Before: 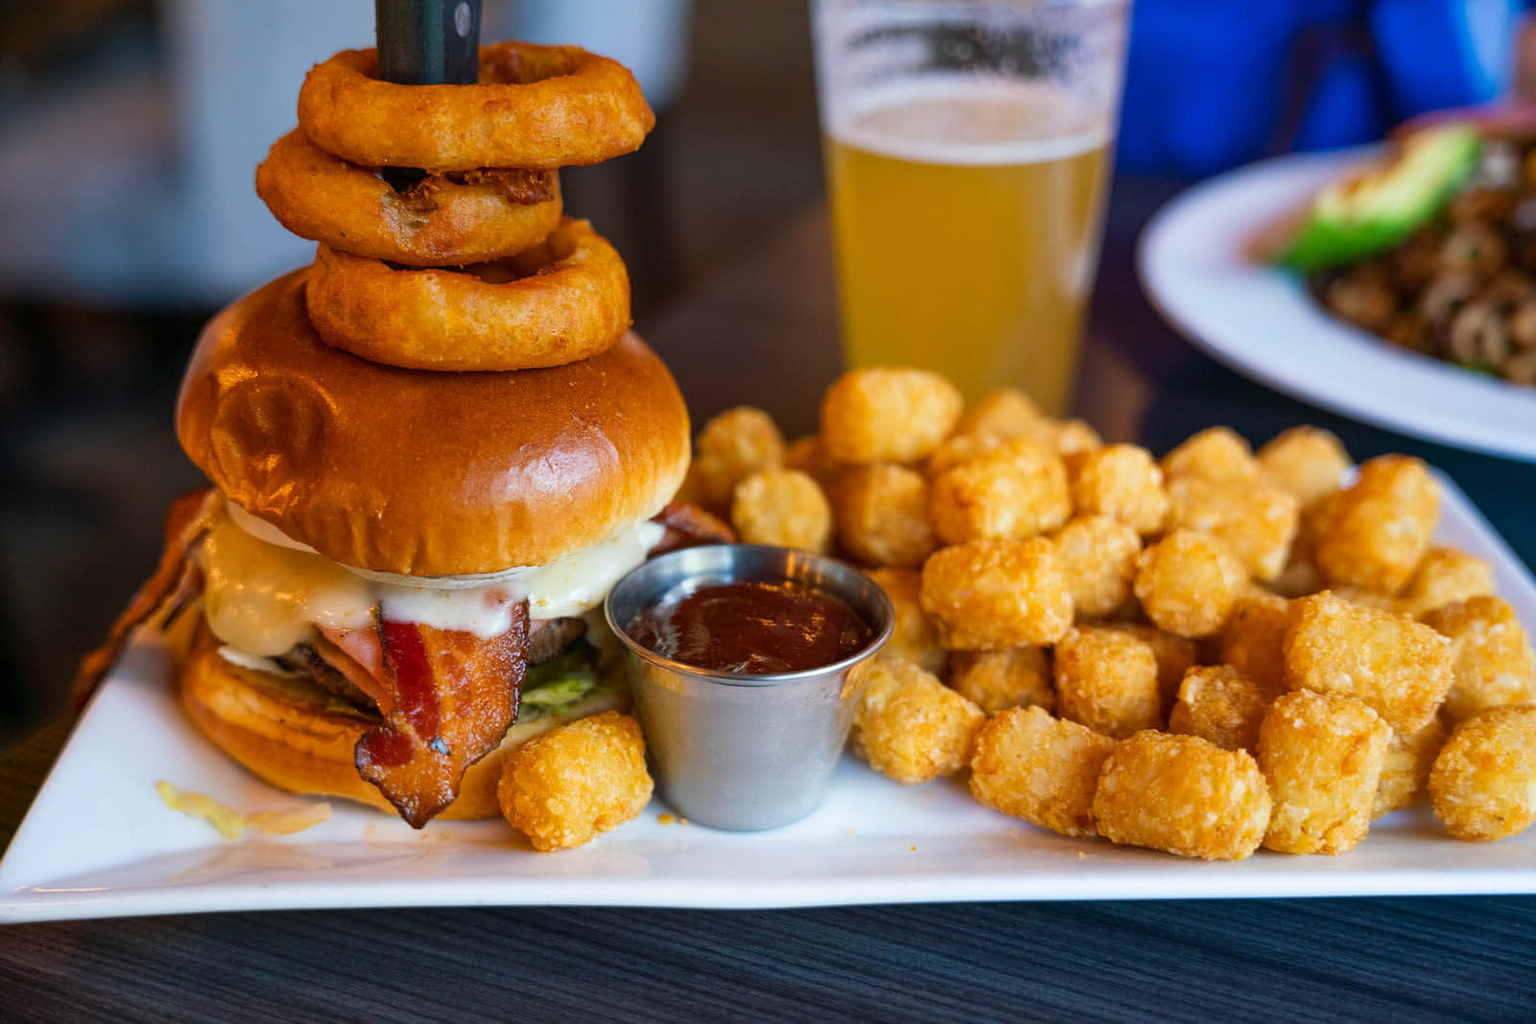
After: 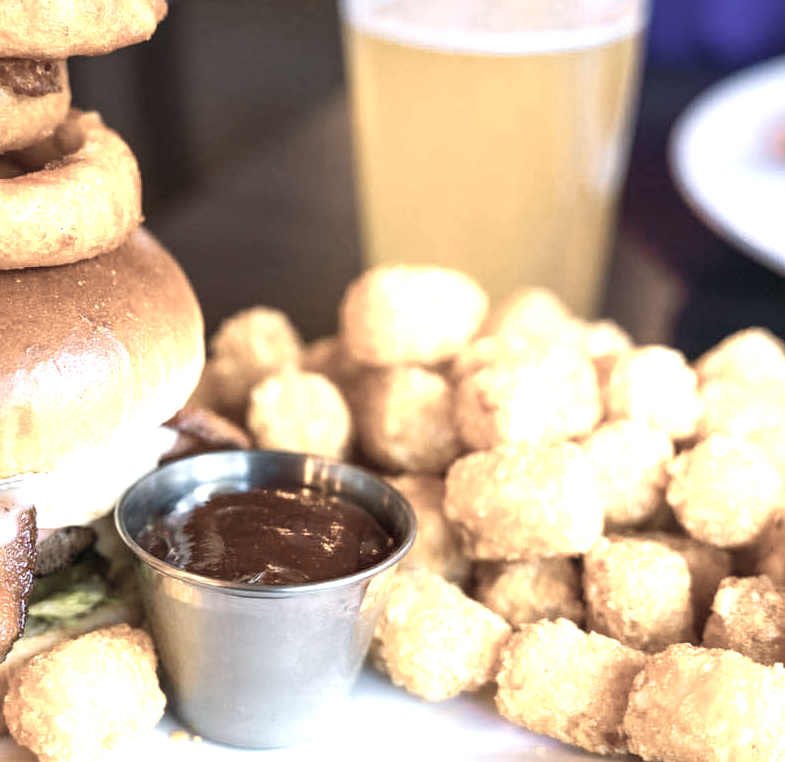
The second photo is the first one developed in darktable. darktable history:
color zones: curves: ch0 [(0, 0.6) (0.129, 0.585) (0.193, 0.596) (0.429, 0.5) (0.571, 0.5) (0.714, 0.5) (0.857, 0.5) (1, 0.6)]; ch1 [(0, 0.453) (0.112, 0.245) (0.213, 0.252) (0.429, 0.233) (0.571, 0.231) (0.683, 0.242) (0.857, 0.296) (1, 0.453)]
crop: left 32.244%, top 11%, right 18.682%, bottom 17.494%
exposure: black level correction 0, exposure 0.896 EV, compensate highlight preservation false
